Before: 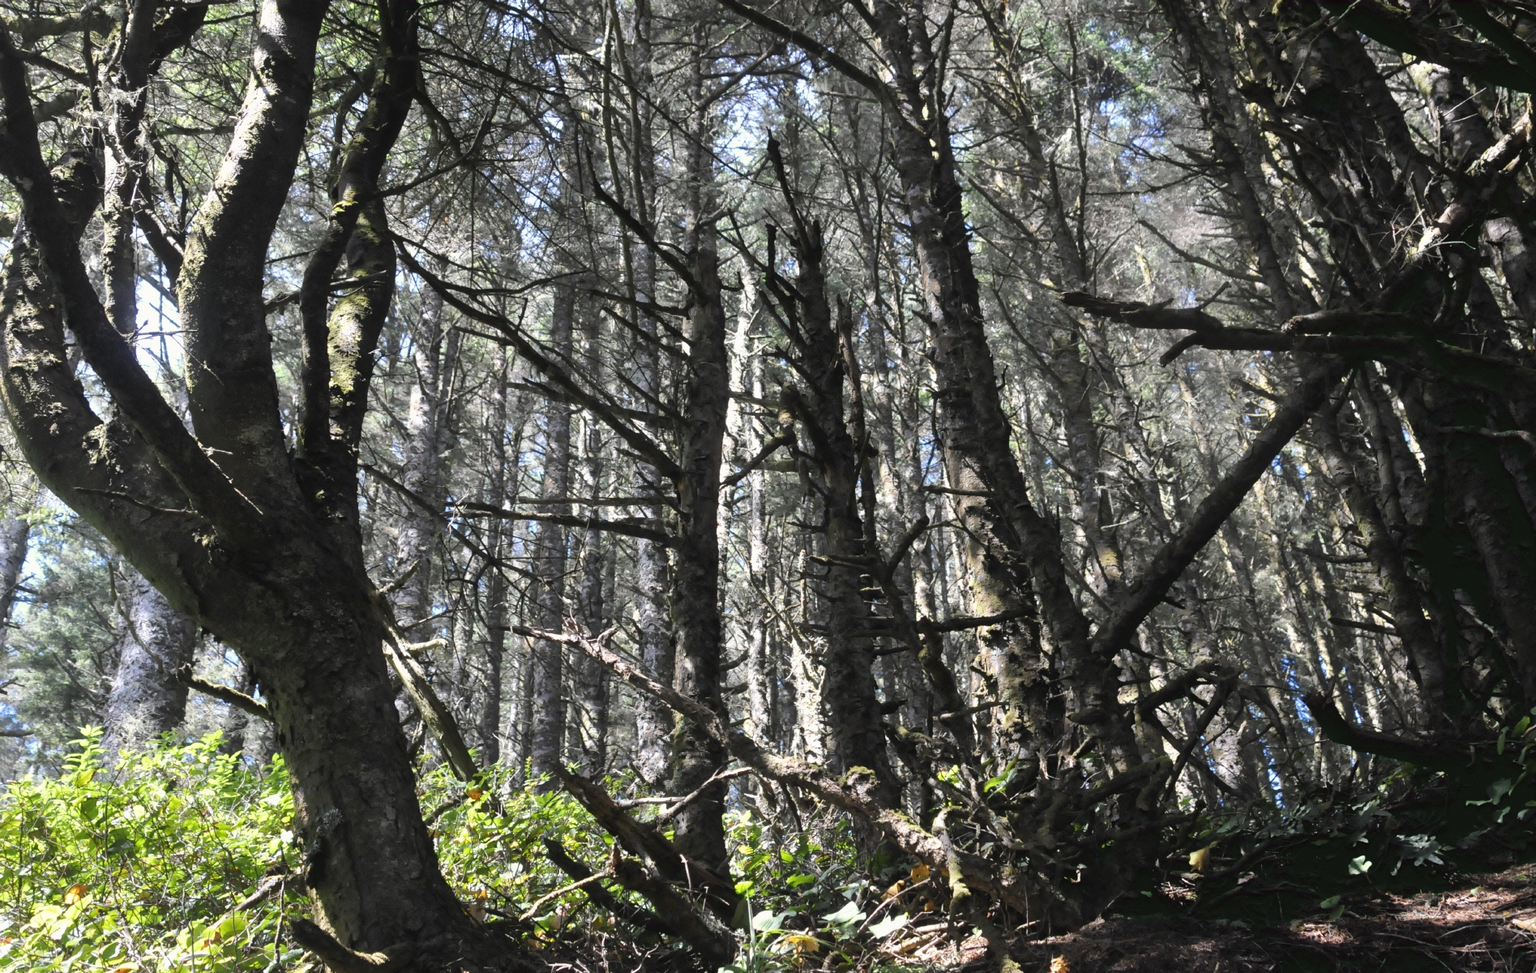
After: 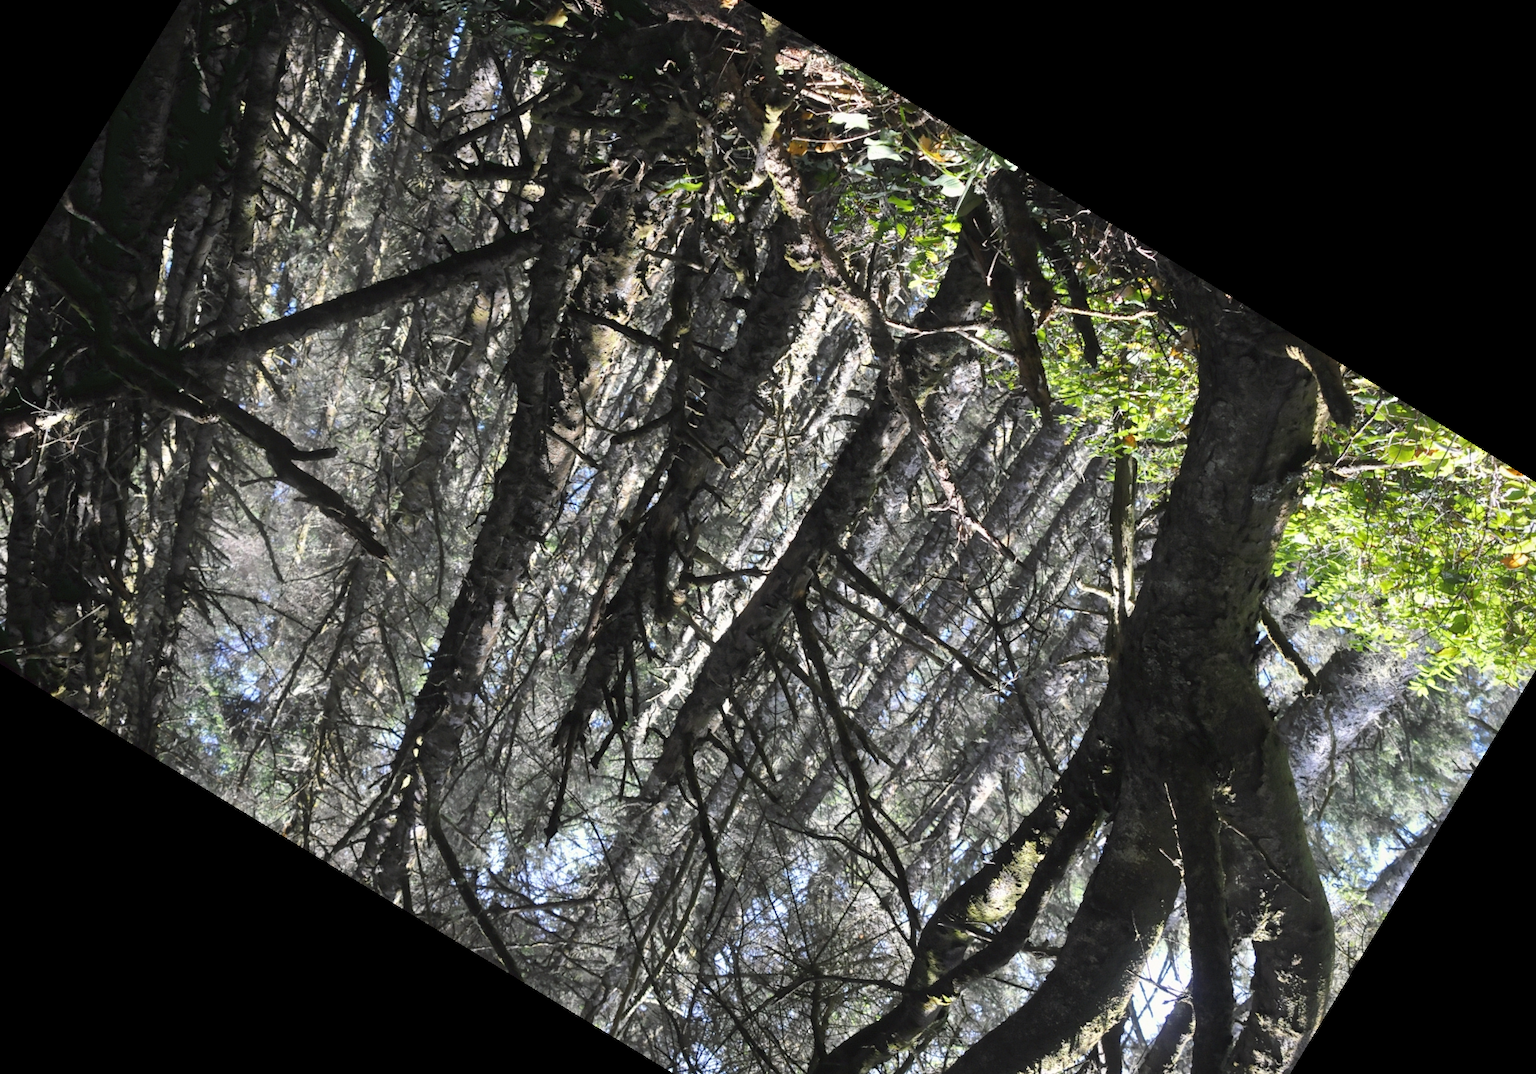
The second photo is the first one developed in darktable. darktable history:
white balance: emerald 1
crop and rotate: angle 148.68°, left 9.111%, top 15.603%, right 4.588%, bottom 17.041%
vignetting: fall-off start 97.23%, saturation -0.024, center (-0.033, -0.042), width/height ratio 1.179, unbound false
